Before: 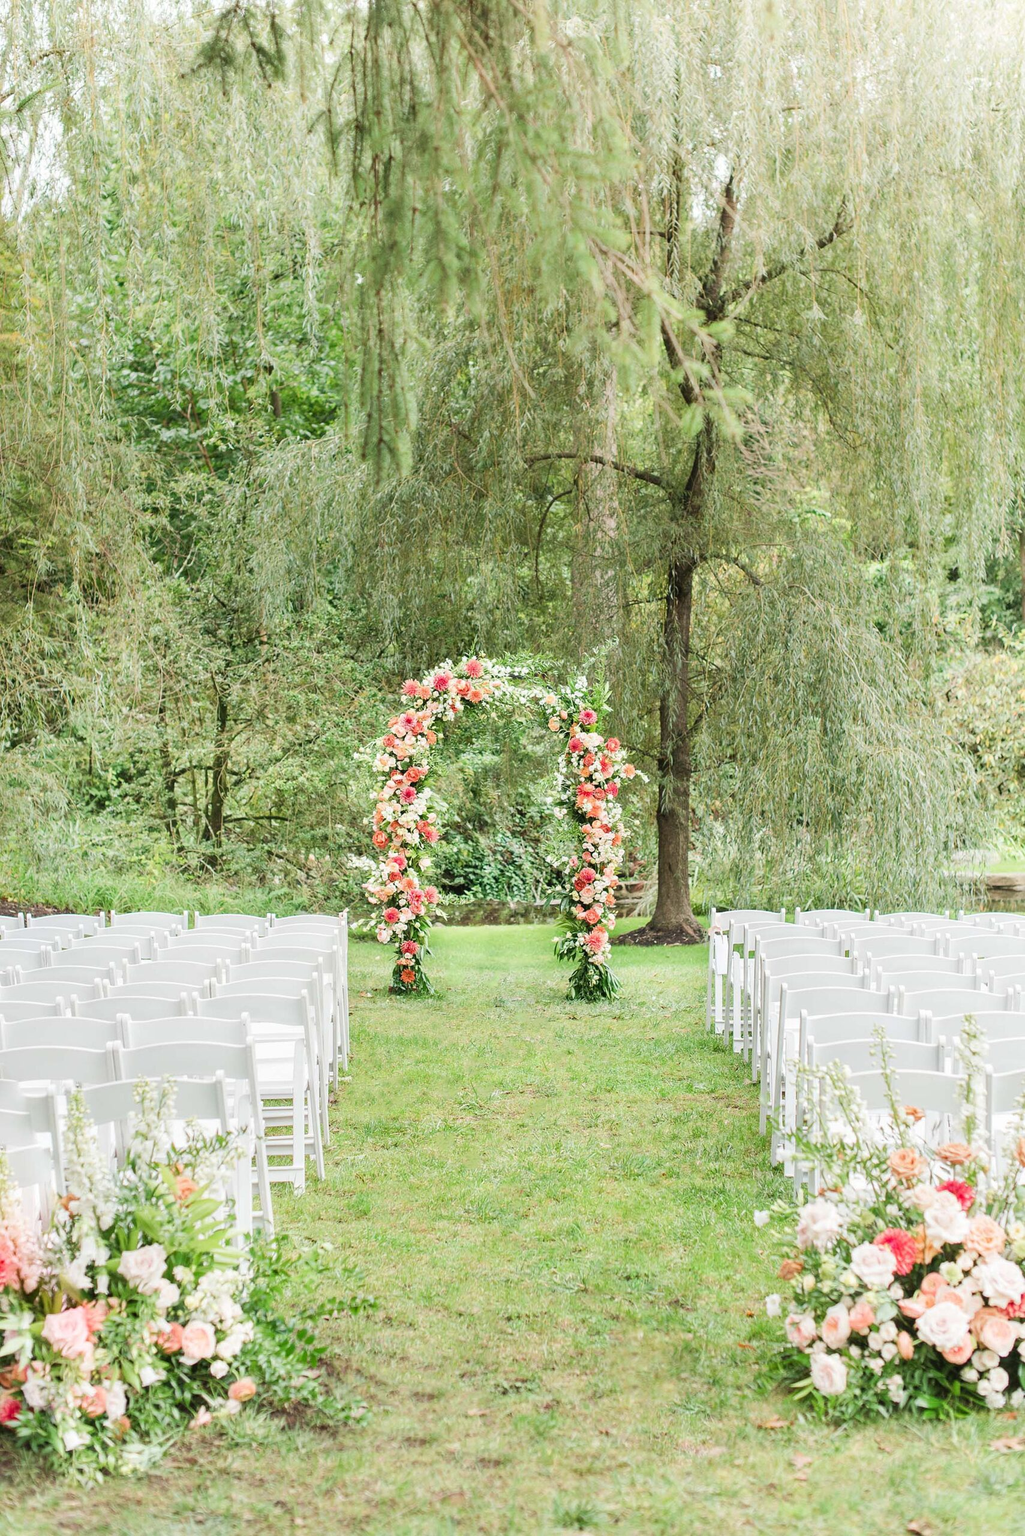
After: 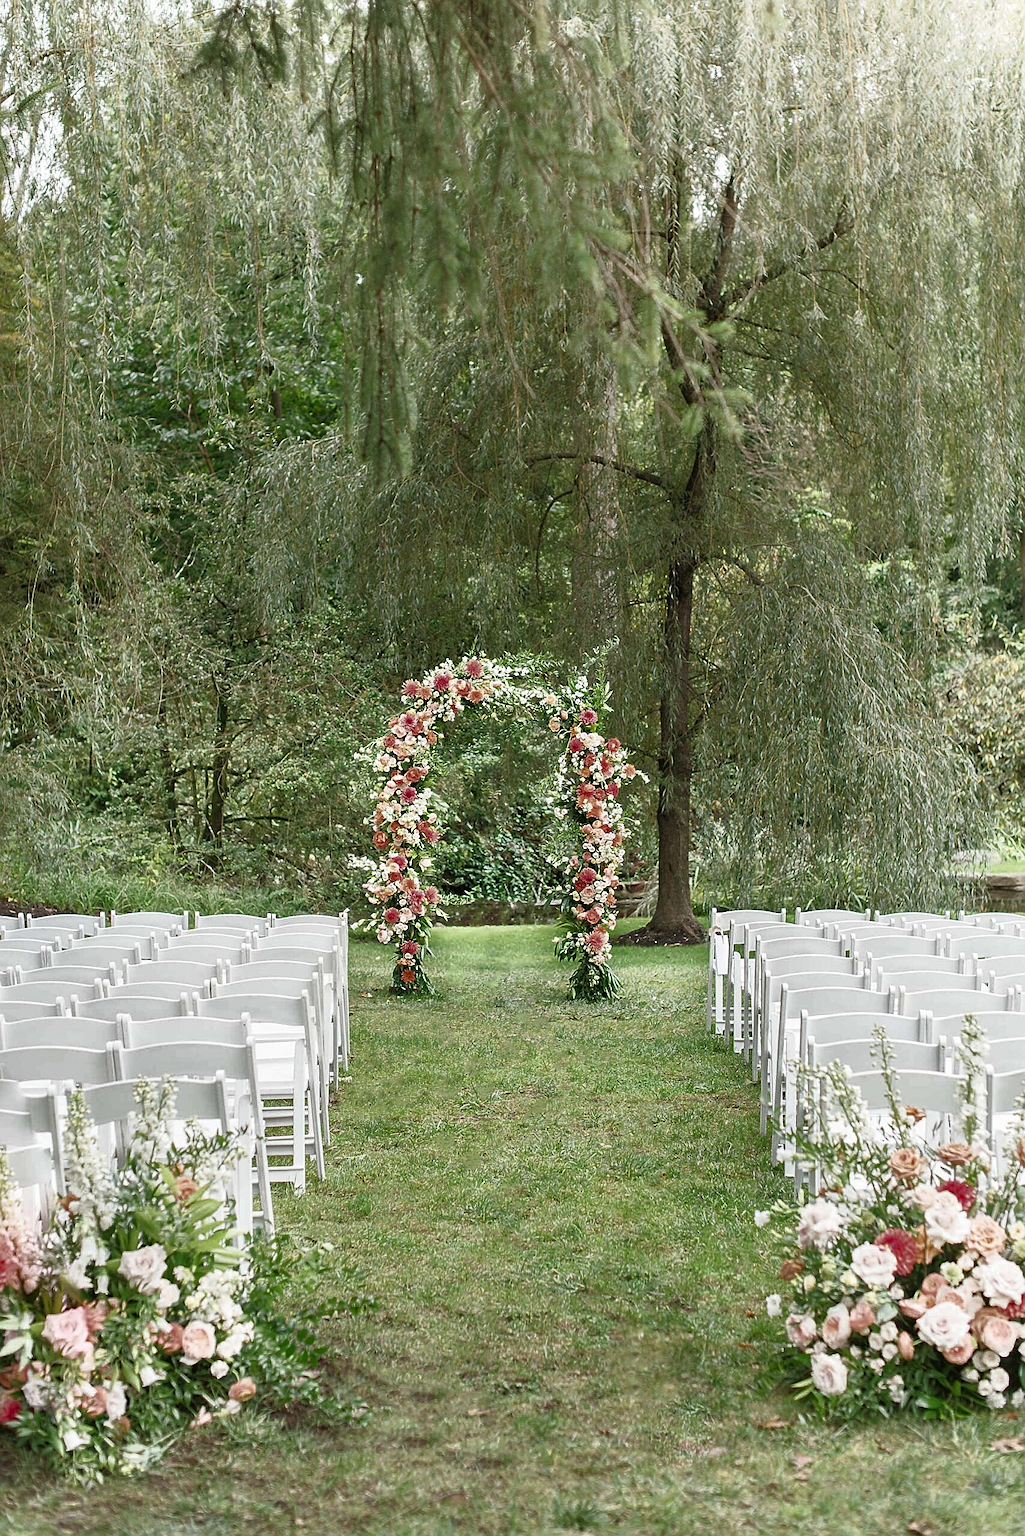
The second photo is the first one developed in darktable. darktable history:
sharpen: on, module defaults
base curve: curves: ch0 [(0, 0) (0.564, 0.291) (0.802, 0.731) (1, 1)]
